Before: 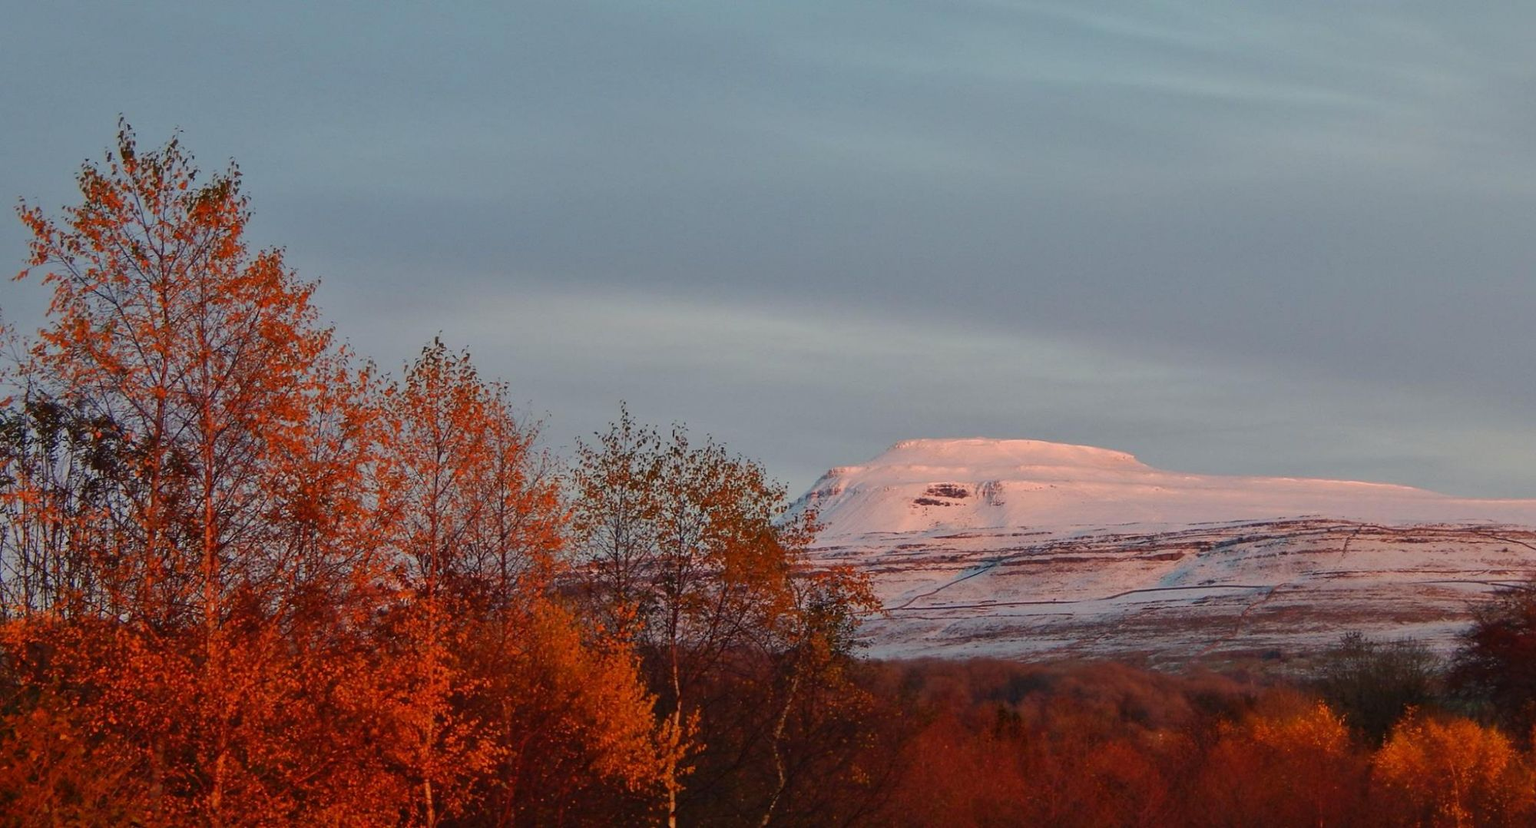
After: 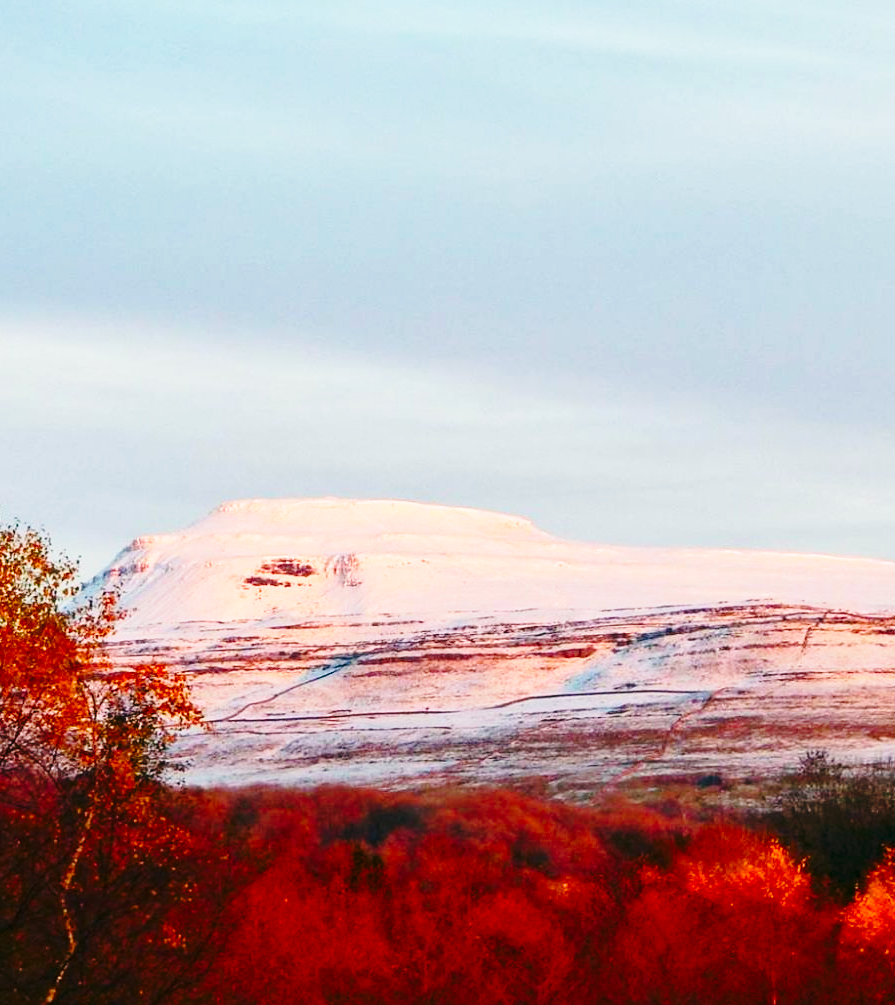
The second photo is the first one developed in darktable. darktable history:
exposure: black level correction 0, exposure 0.7 EV, compensate highlight preservation false
color balance rgb: global offset › luminance -0.346%, global offset › chroma 0.114%, global offset › hue 167.99°, perceptual saturation grading › global saturation 29.91%
base curve: curves: ch0 [(0, 0) (0.04, 0.03) (0.133, 0.232) (0.448, 0.748) (0.843, 0.968) (1, 1)], preserve colors none
crop: left 47.303%, top 6.753%, right 7.904%
